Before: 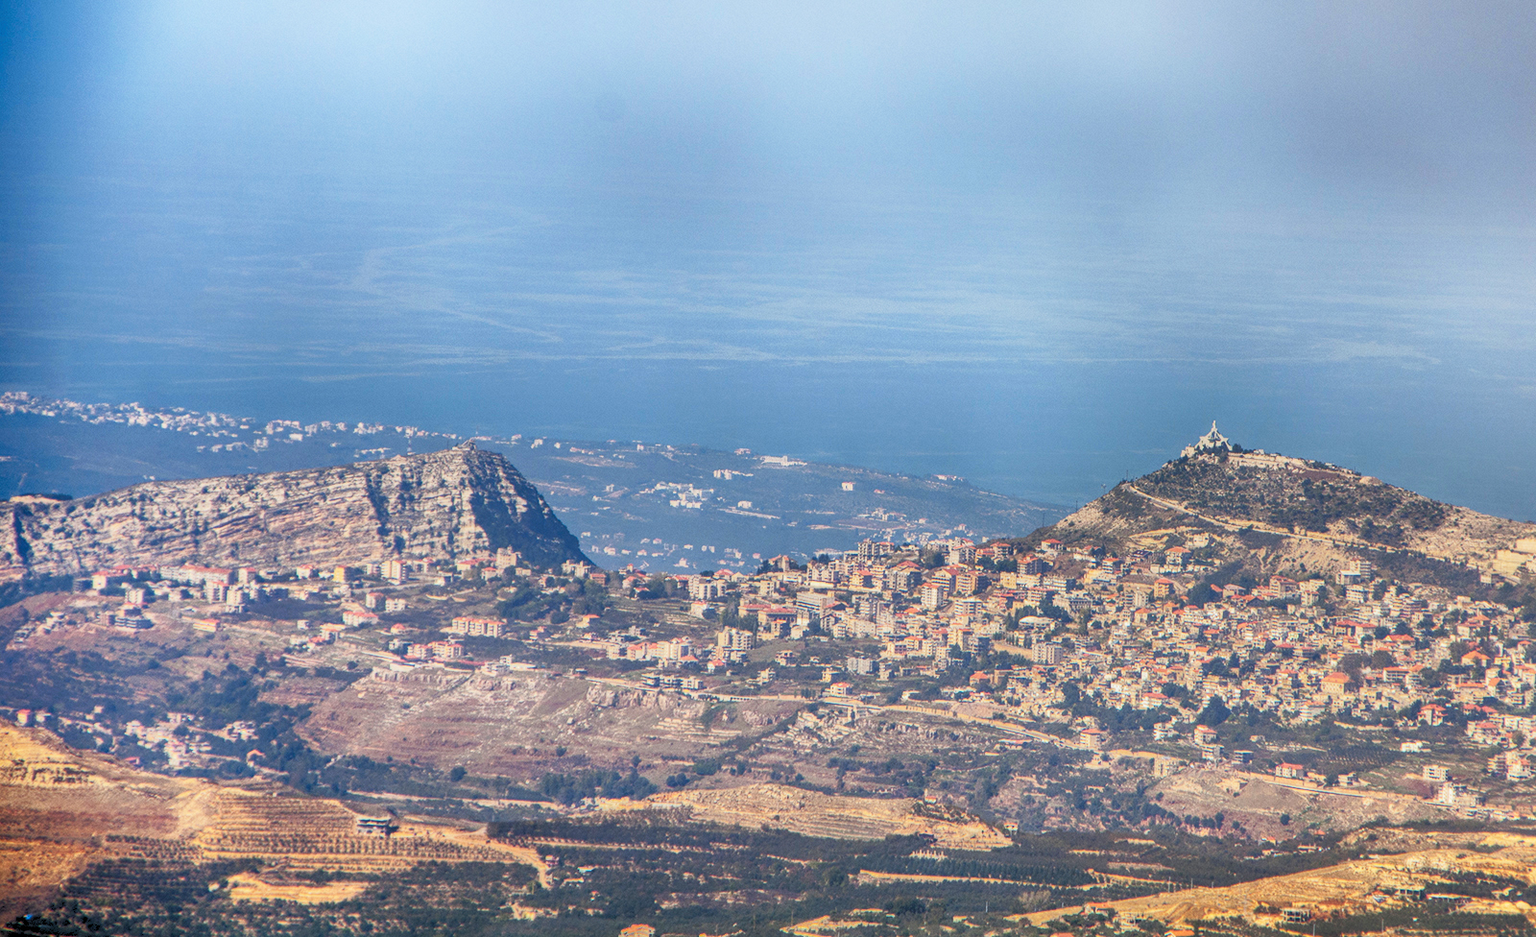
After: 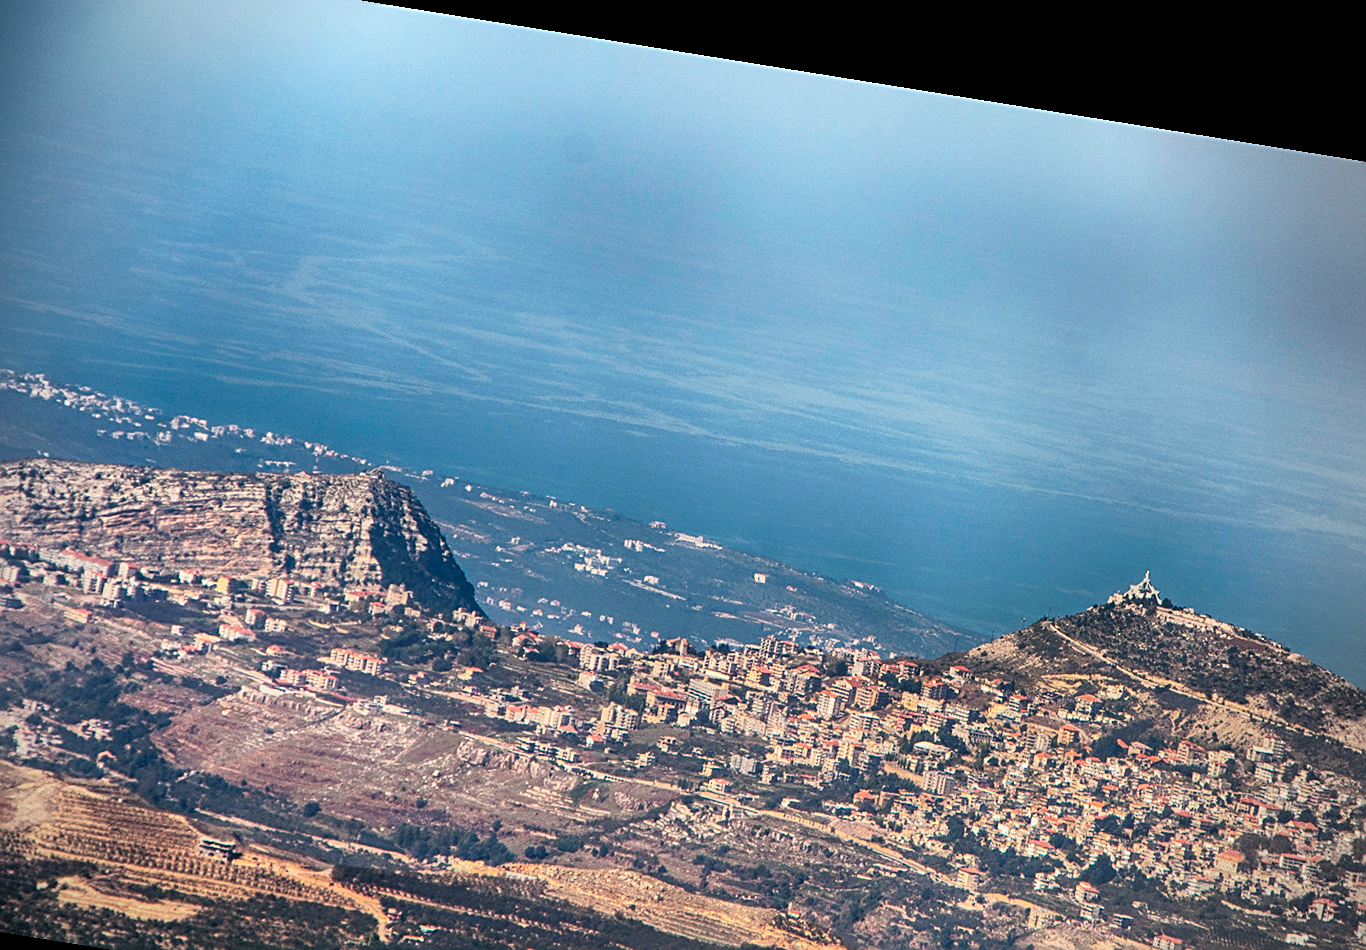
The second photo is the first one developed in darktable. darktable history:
crop and rotate: left 10.77%, top 5.1%, right 10.41%, bottom 16.76%
rotate and perspective: rotation 9.12°, automatic cropping off
sharpen: on, module defaults
levels: levels [0.029, 0.545, 0.971]
vignetting: on, module defaults
